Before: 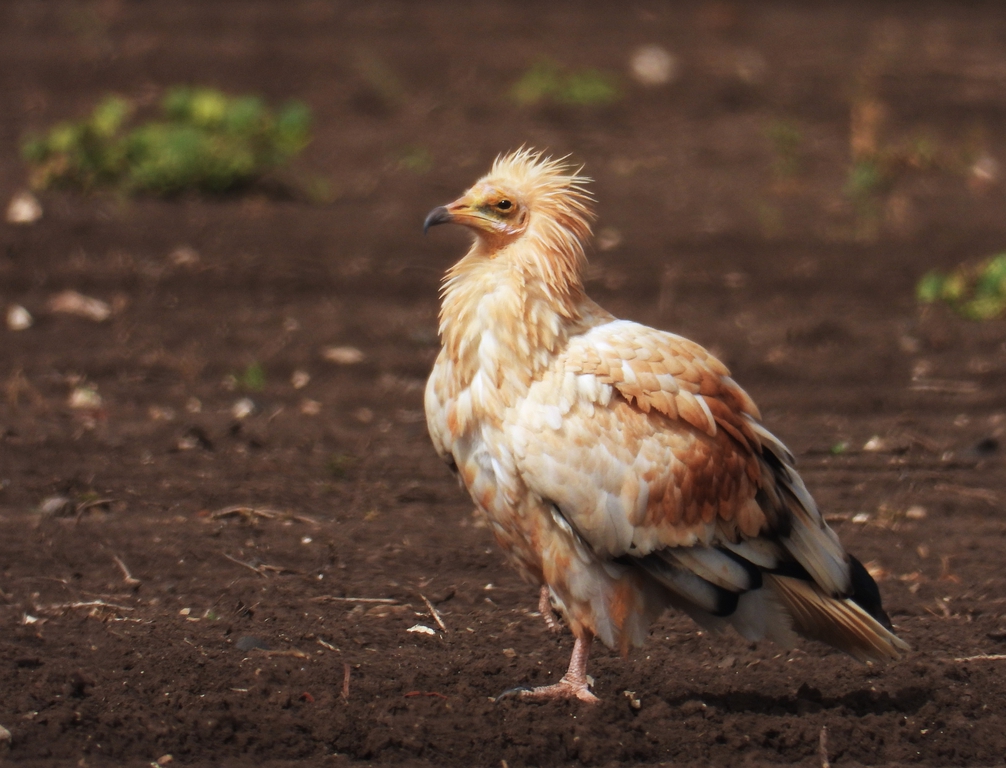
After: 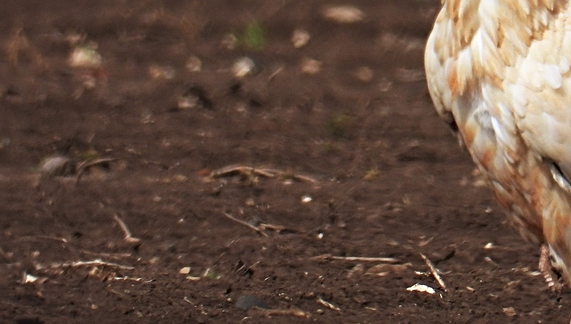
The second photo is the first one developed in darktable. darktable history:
crop: top 44.519%, right 43.164%, bottom 13.216%
sharpen: radius 3.101
